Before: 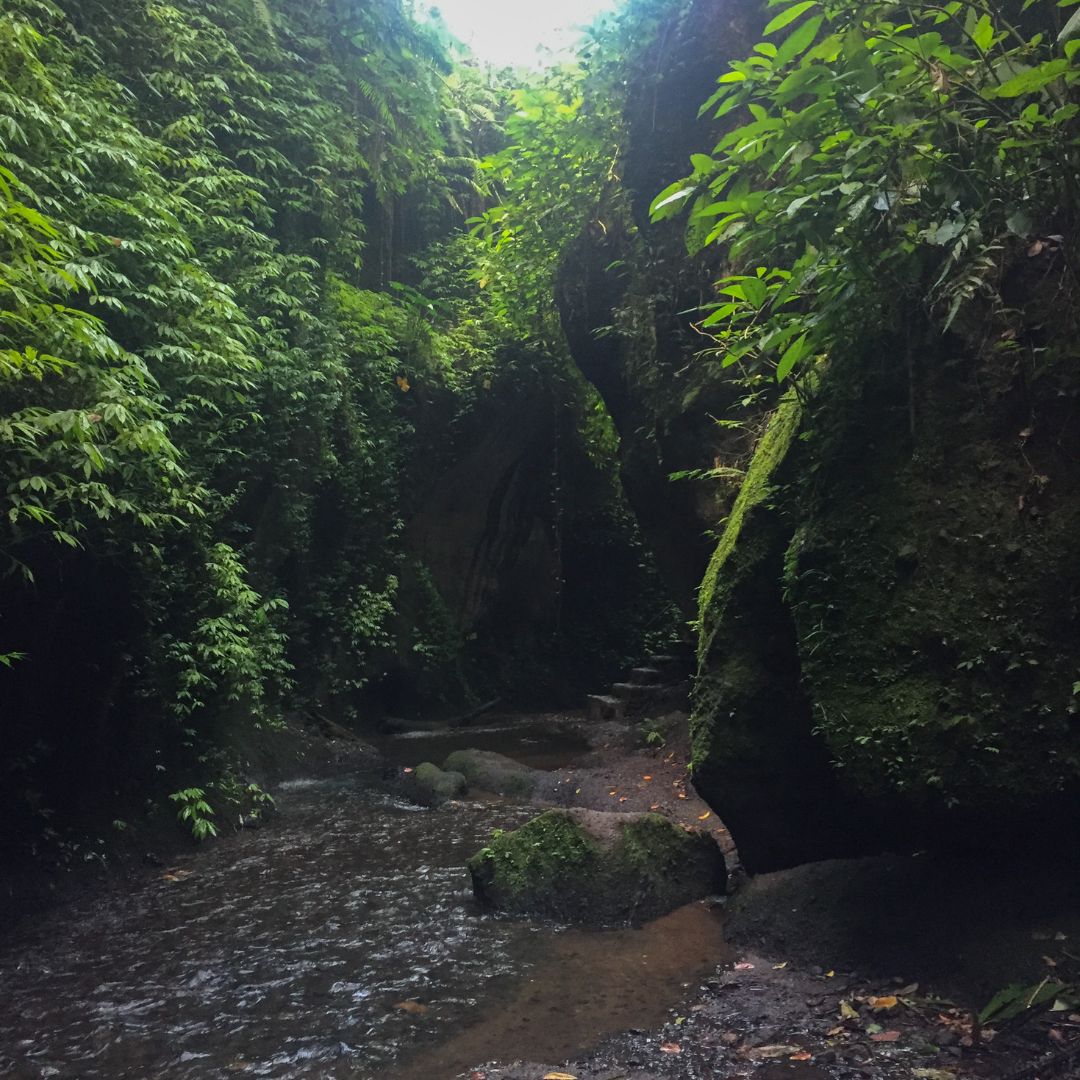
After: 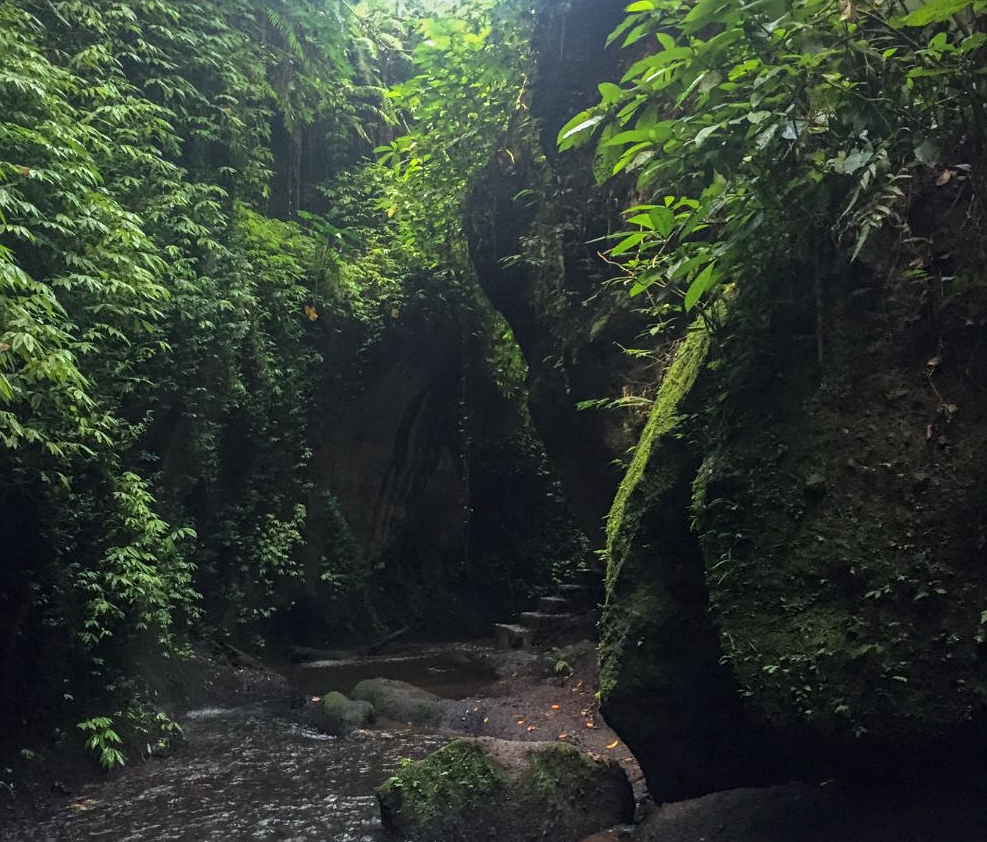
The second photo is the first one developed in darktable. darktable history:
sharpen: amount 0.206
crop: left 8.55%, top 6.604%, bottom 15.354%
local contrast: on, module defaults
